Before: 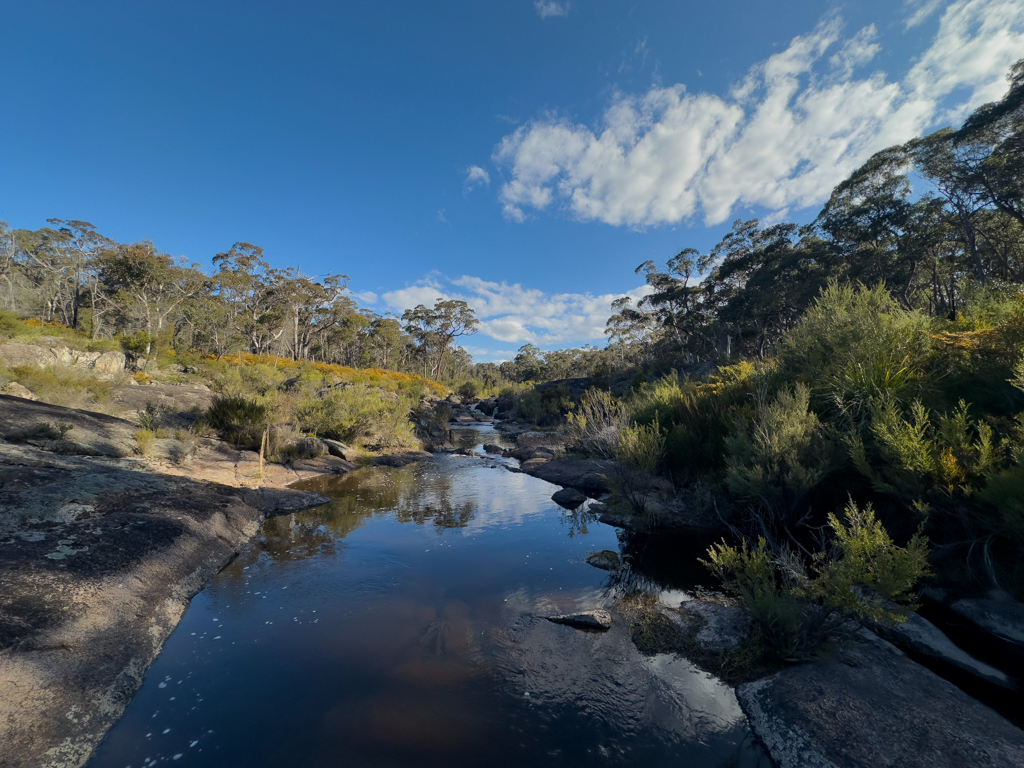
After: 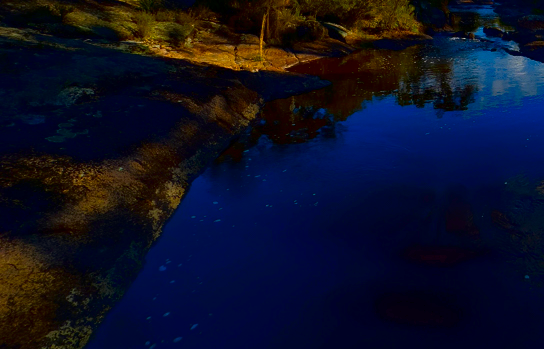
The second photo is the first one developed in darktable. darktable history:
contrast brightness saturation: brightness -0.989, saturation 1
color balance rgb: perceptual saturation grading › global saturation 19.99%, perceptual brilliance grading › highlights 7.019%, perceptual brilliance grading › mid-tones 16.223%, perceptual brilliance grading › shadows -5.248%, global vibrance 6.191%
crop and rotate: top 54.365%, right 46.841%, bottom 0.103%
